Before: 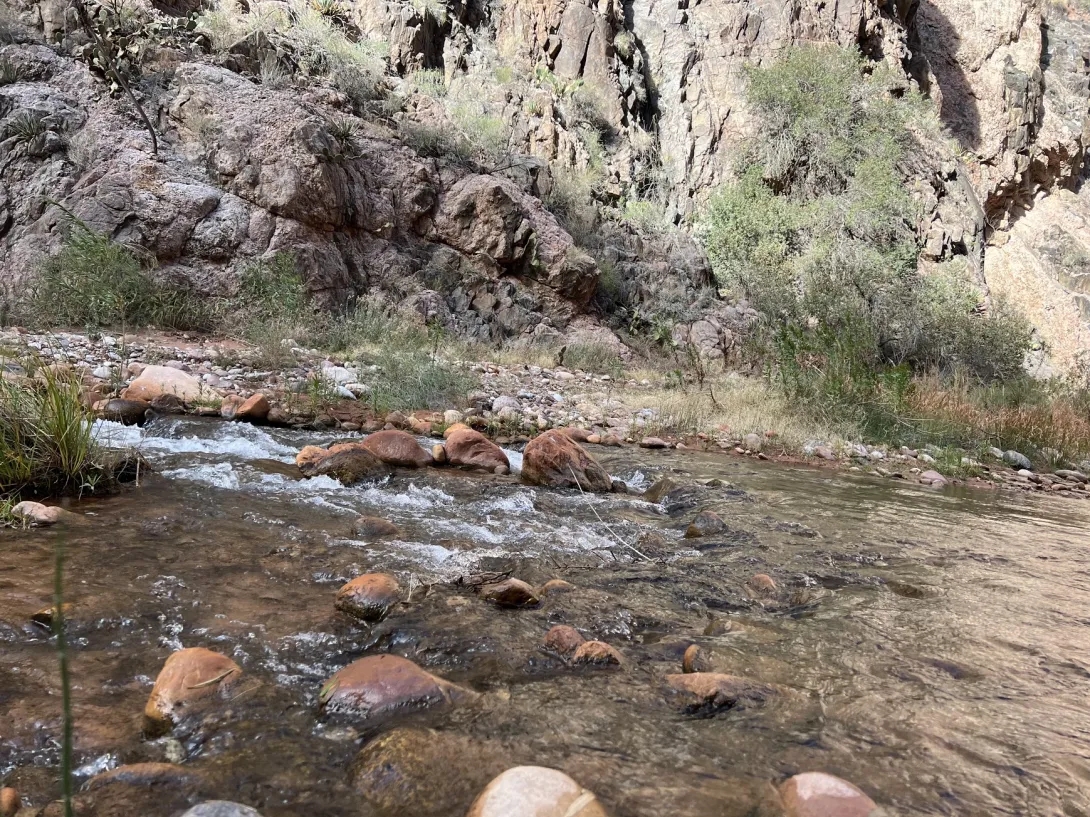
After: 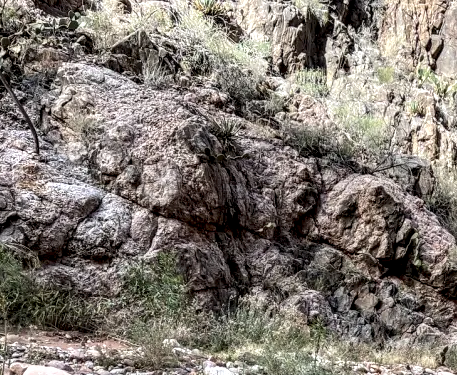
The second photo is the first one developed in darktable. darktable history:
local contrast: highlights 3%, shadows 7%, detail 182%
crop and rotate: left 10.885%, top 0.062%, right 47.121%, bottom 53.917%
